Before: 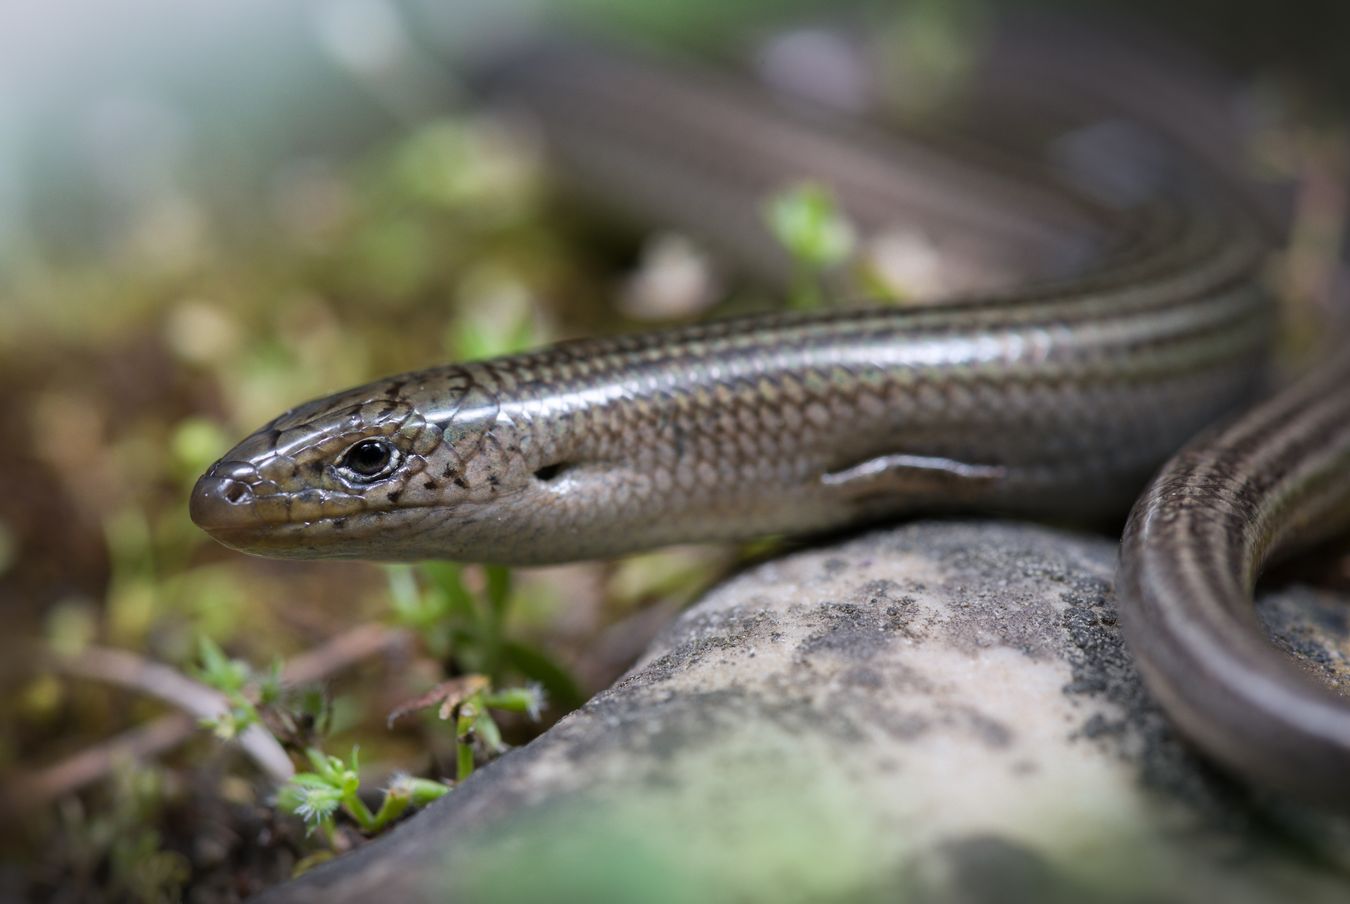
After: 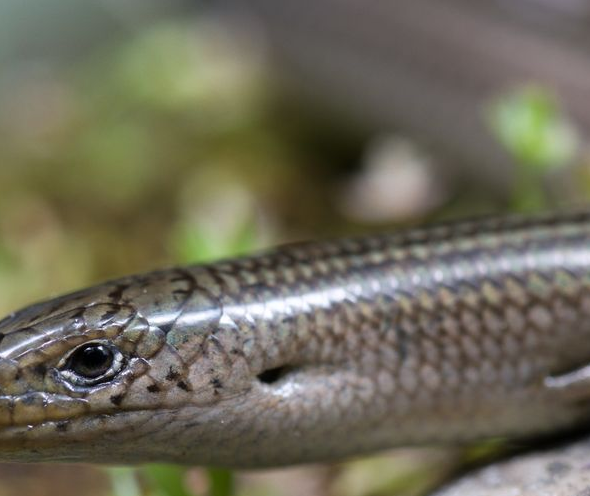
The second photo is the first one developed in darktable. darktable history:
crop: left 20.519%, top 10.746%, right 35.74%, bottom 34.298%
